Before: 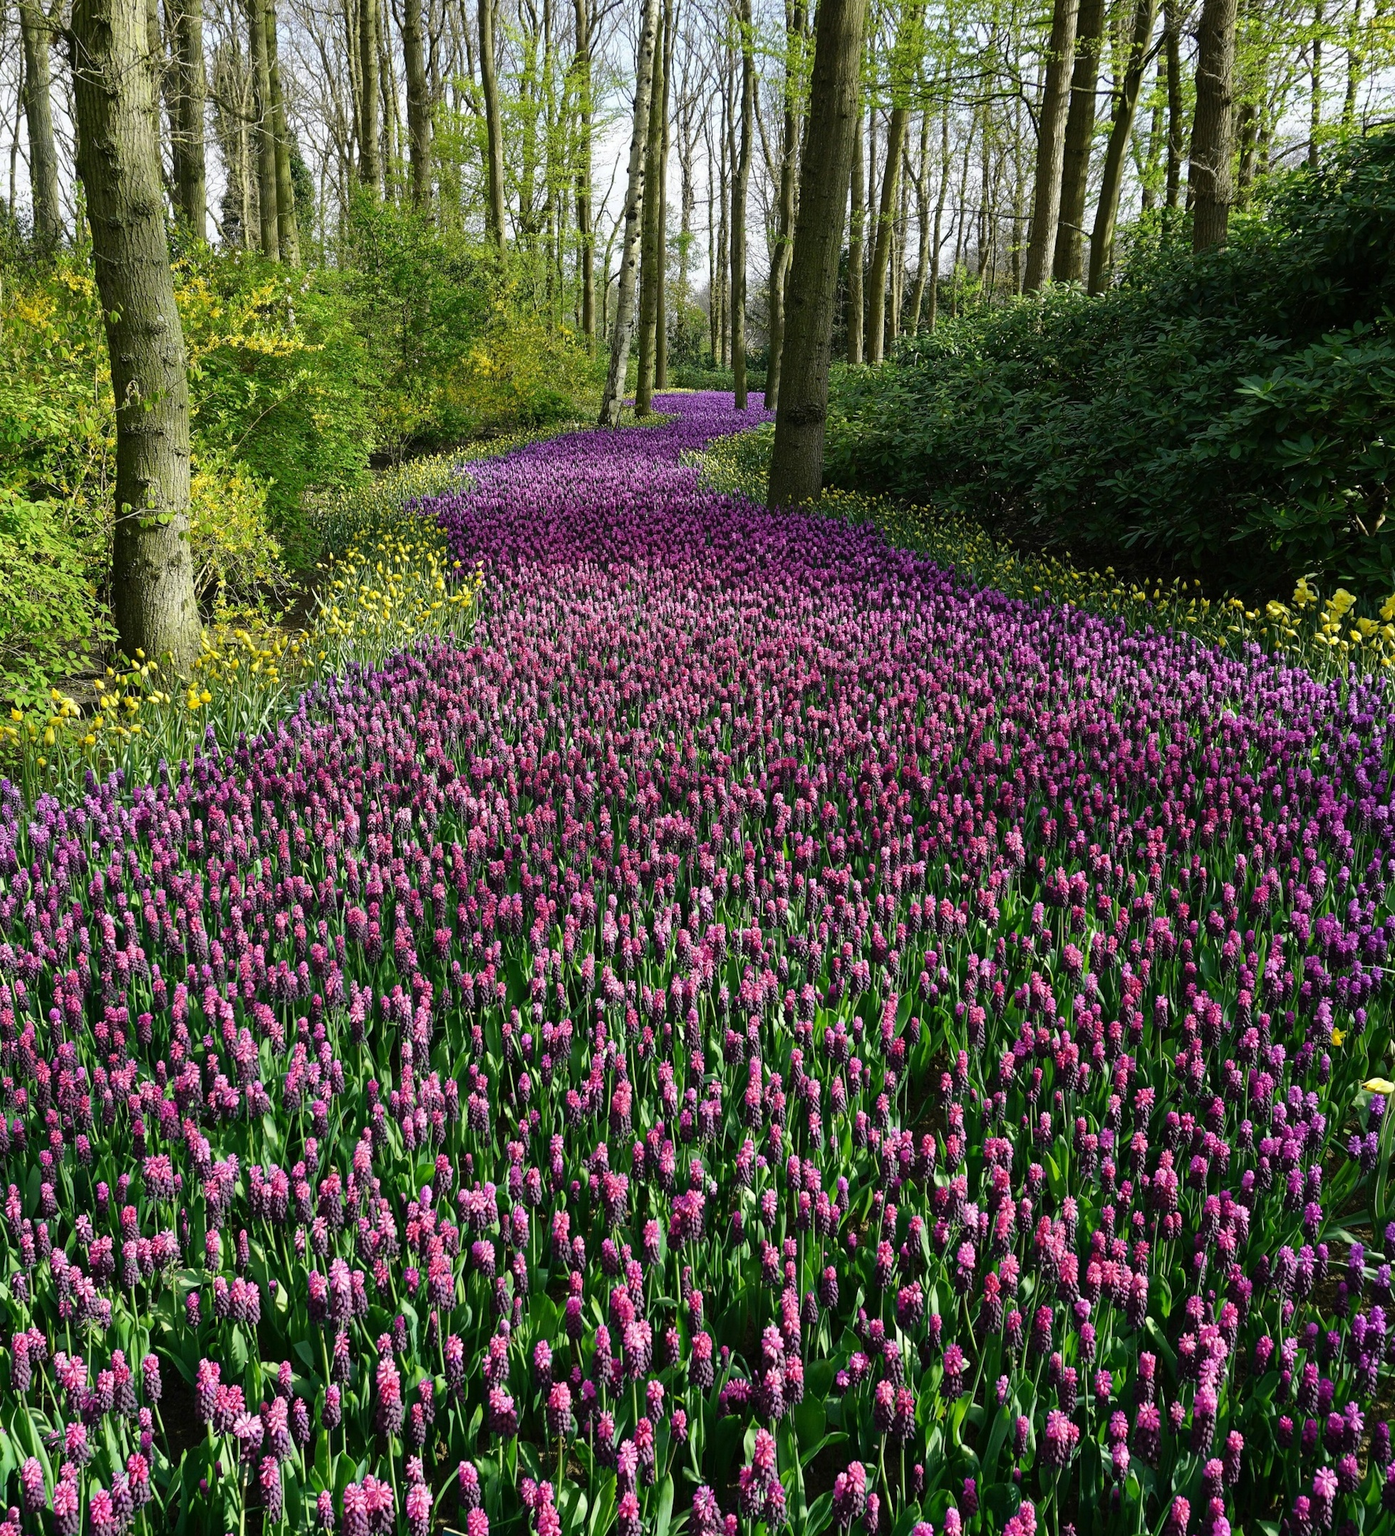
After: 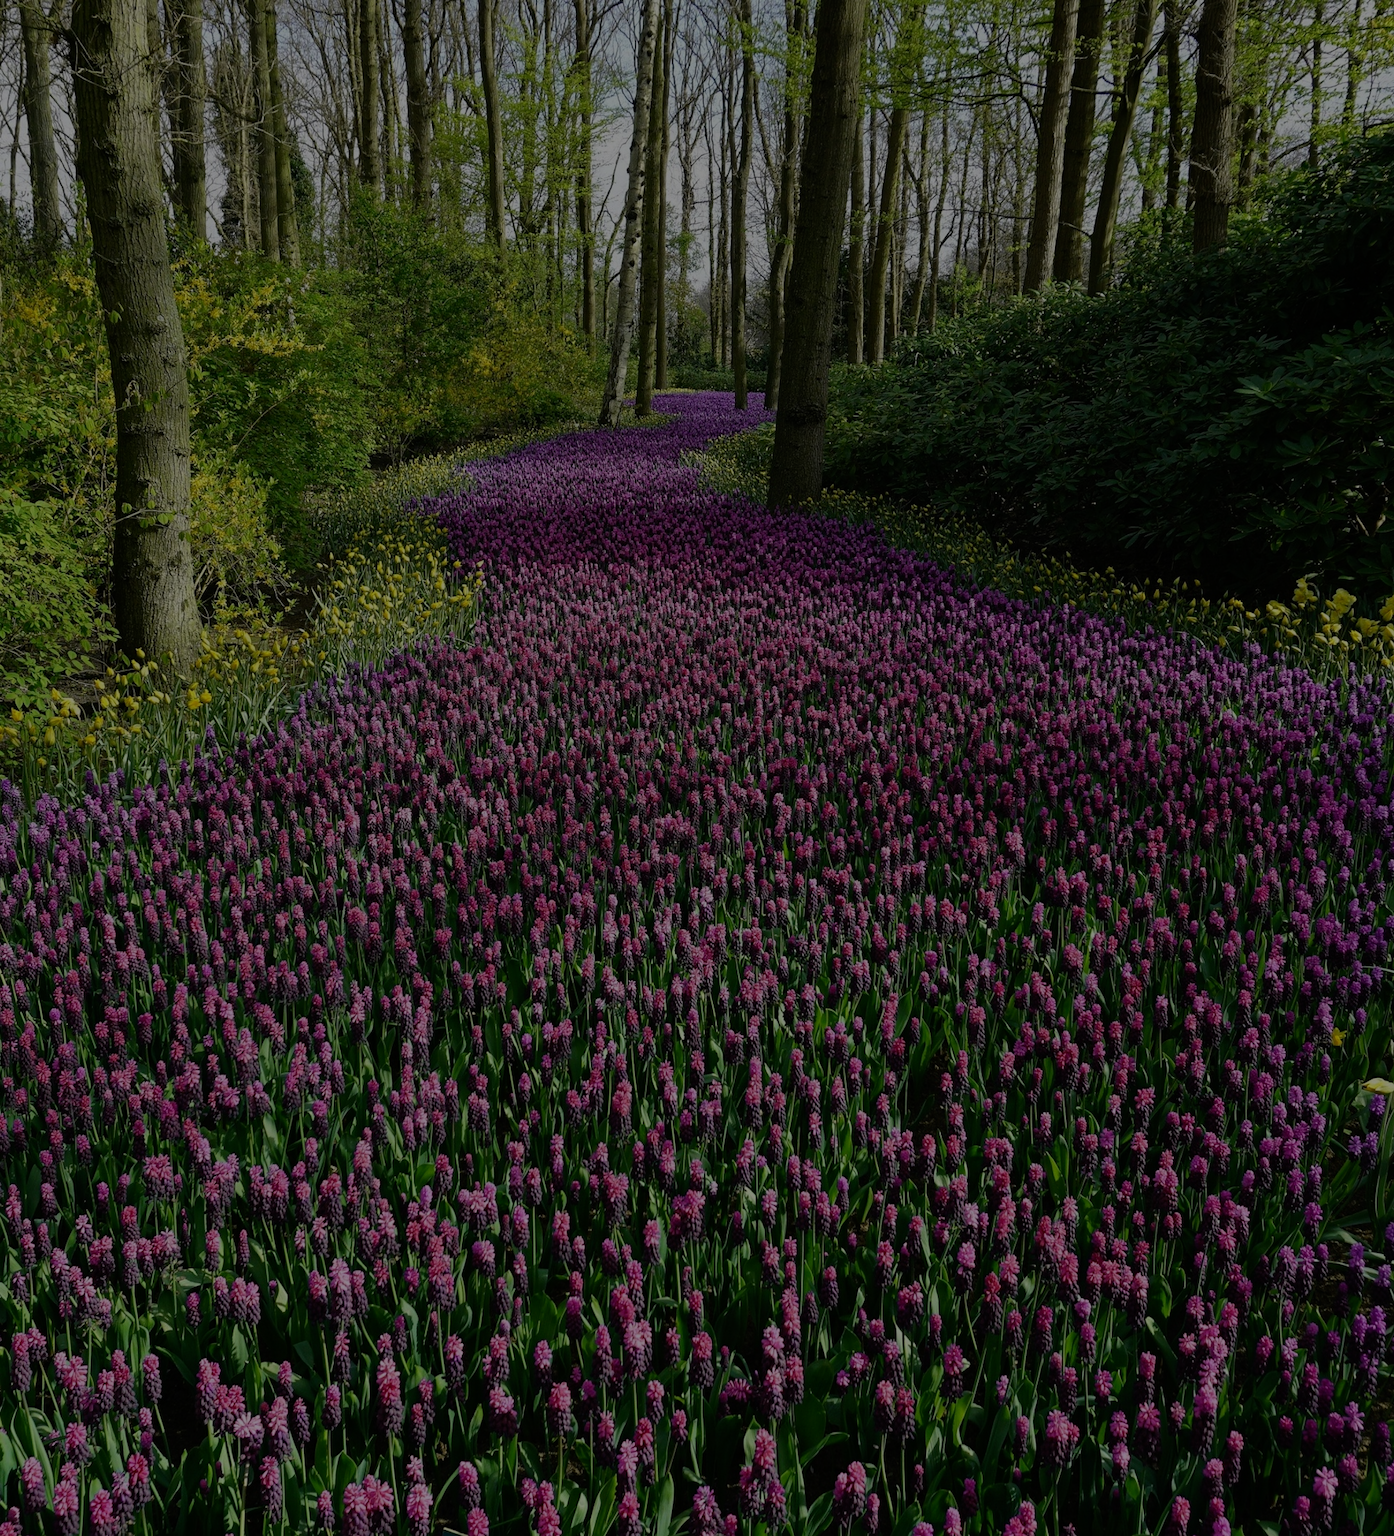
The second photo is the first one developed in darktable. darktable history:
contrast brightness saturation: contrast 0.1, brightness 0.02, saturation 0.02
exposure: exposure -2.002 EV, compensate highlight preservation false
